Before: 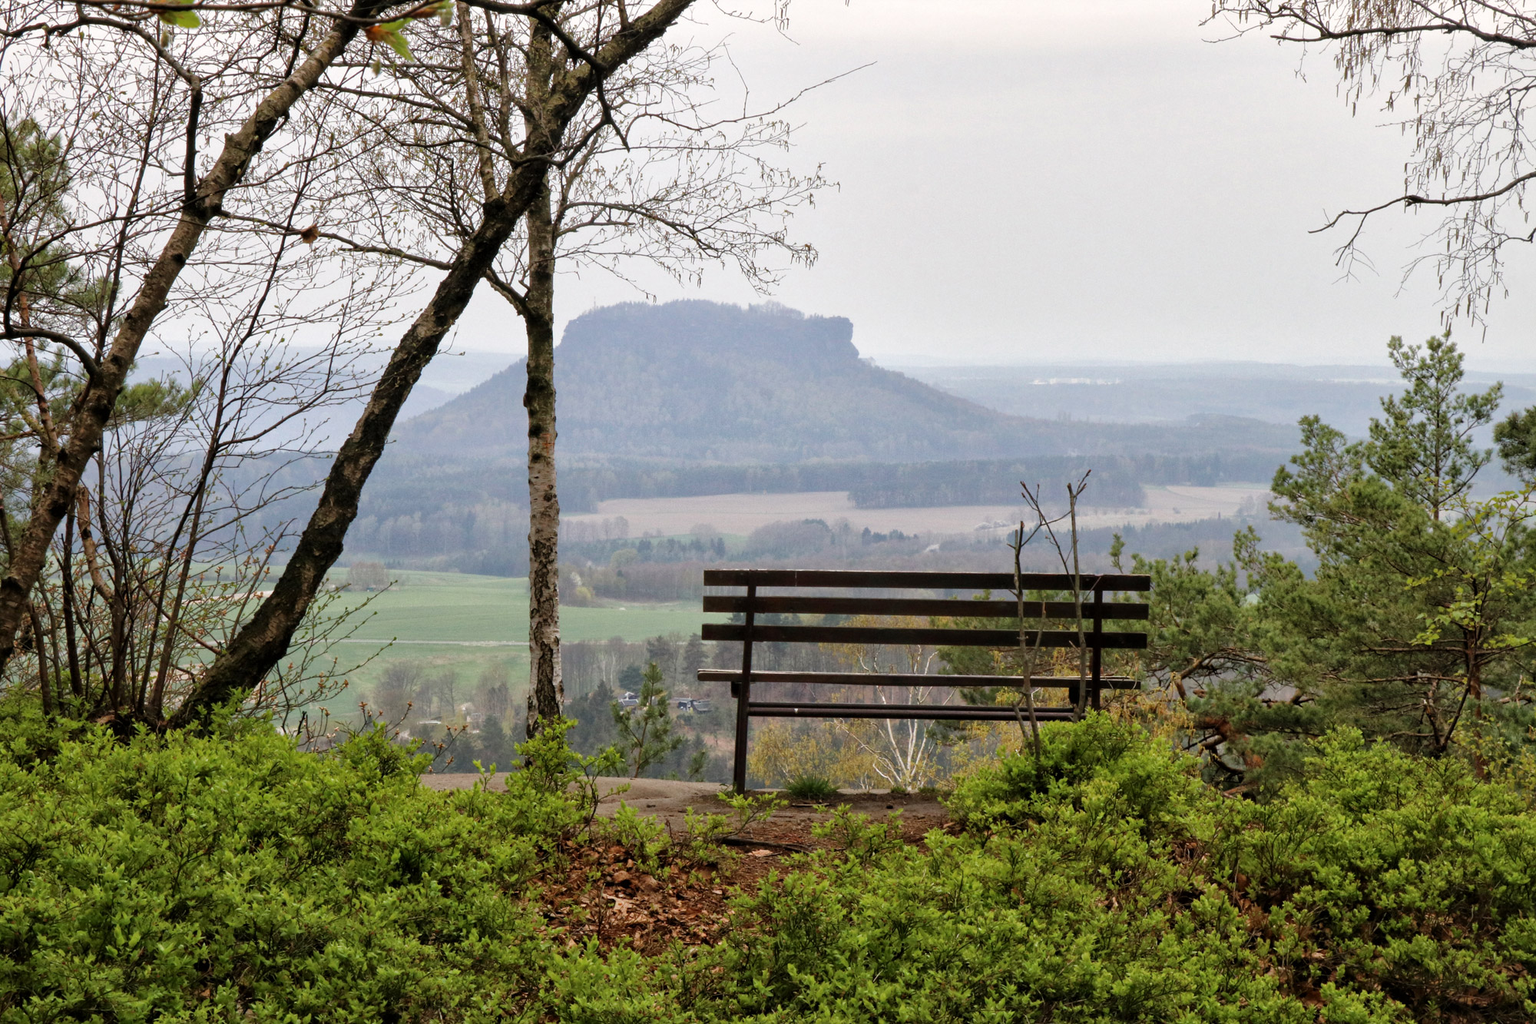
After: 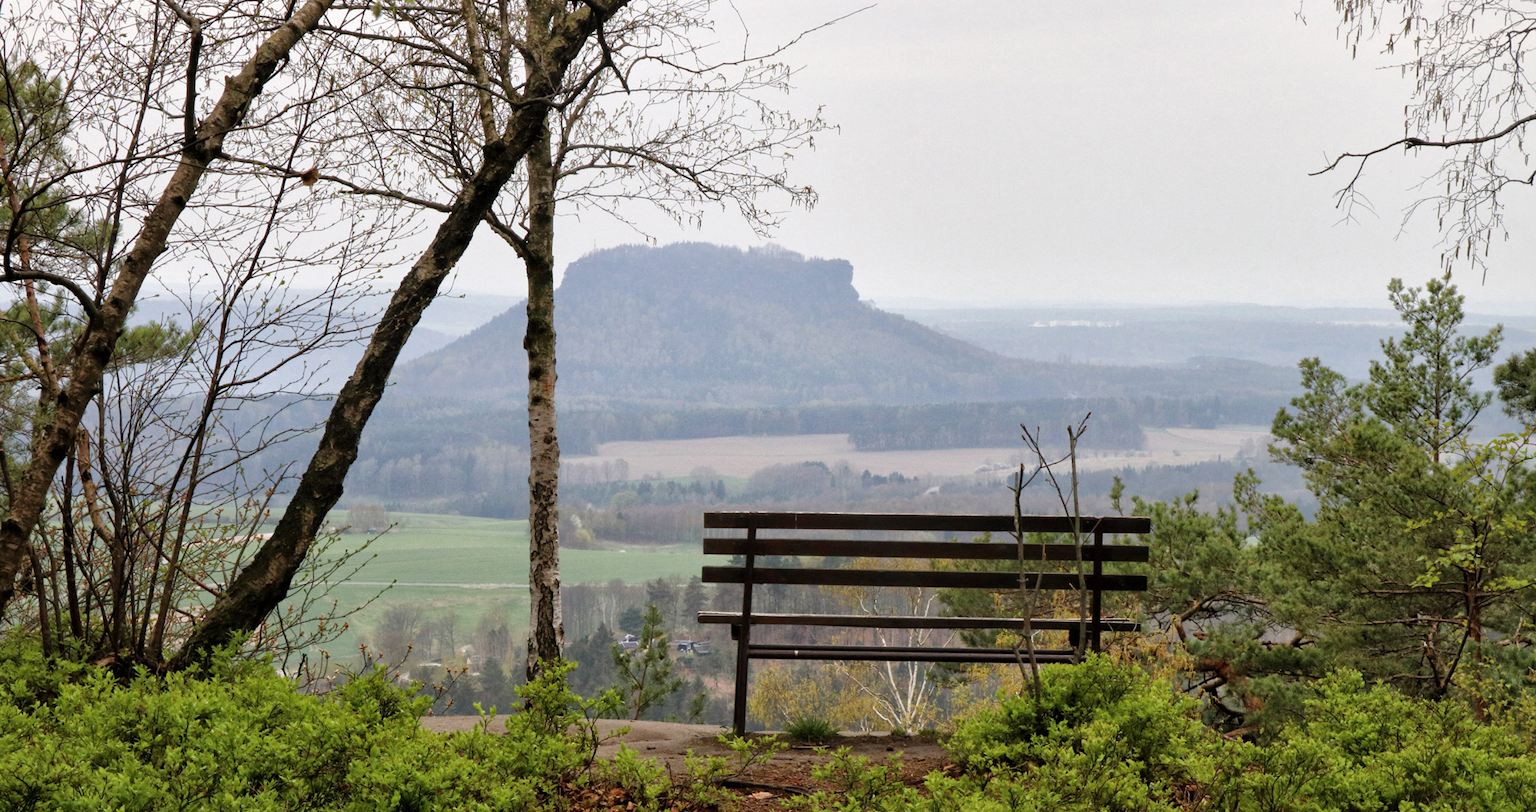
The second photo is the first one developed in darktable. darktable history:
exposure: exposure 0.02 EV, compensate highlight preservation false
crop and rotate: top 5.667%, bottom 14.937%
